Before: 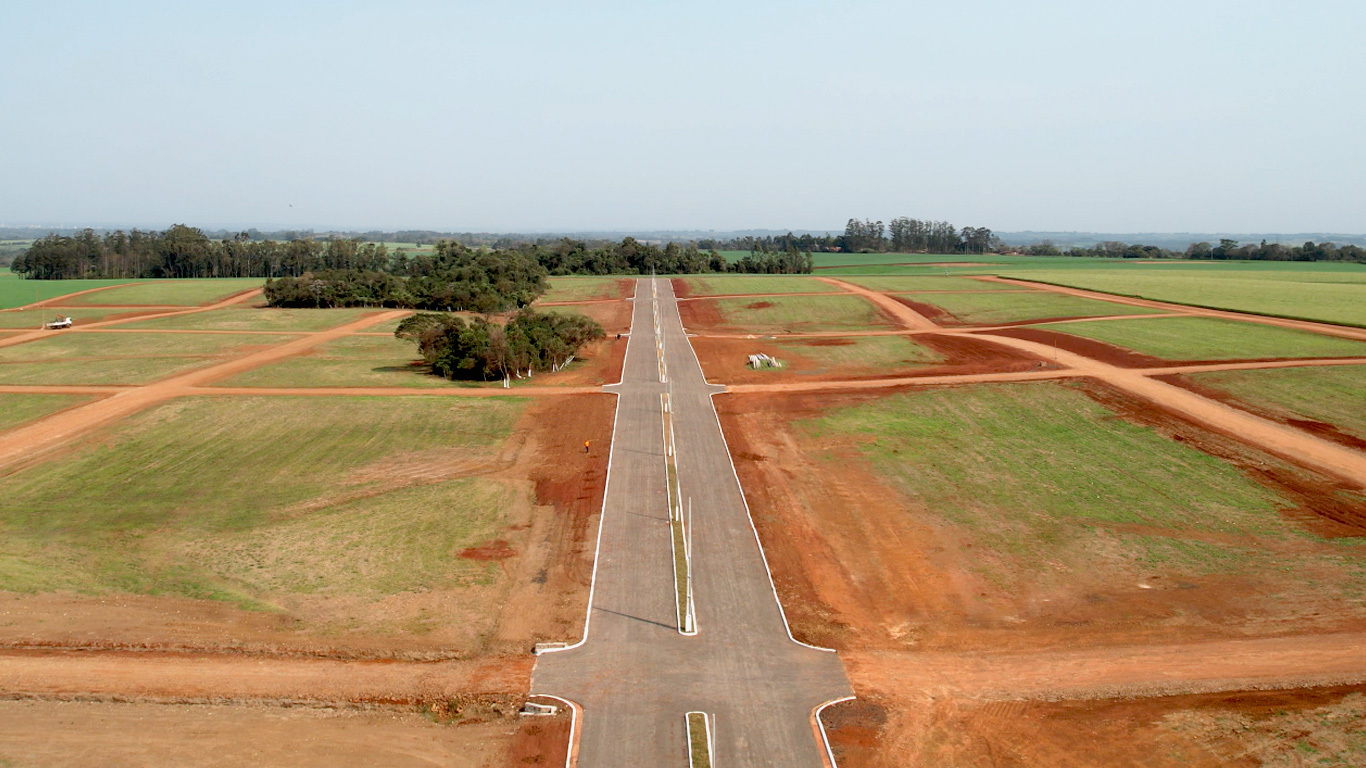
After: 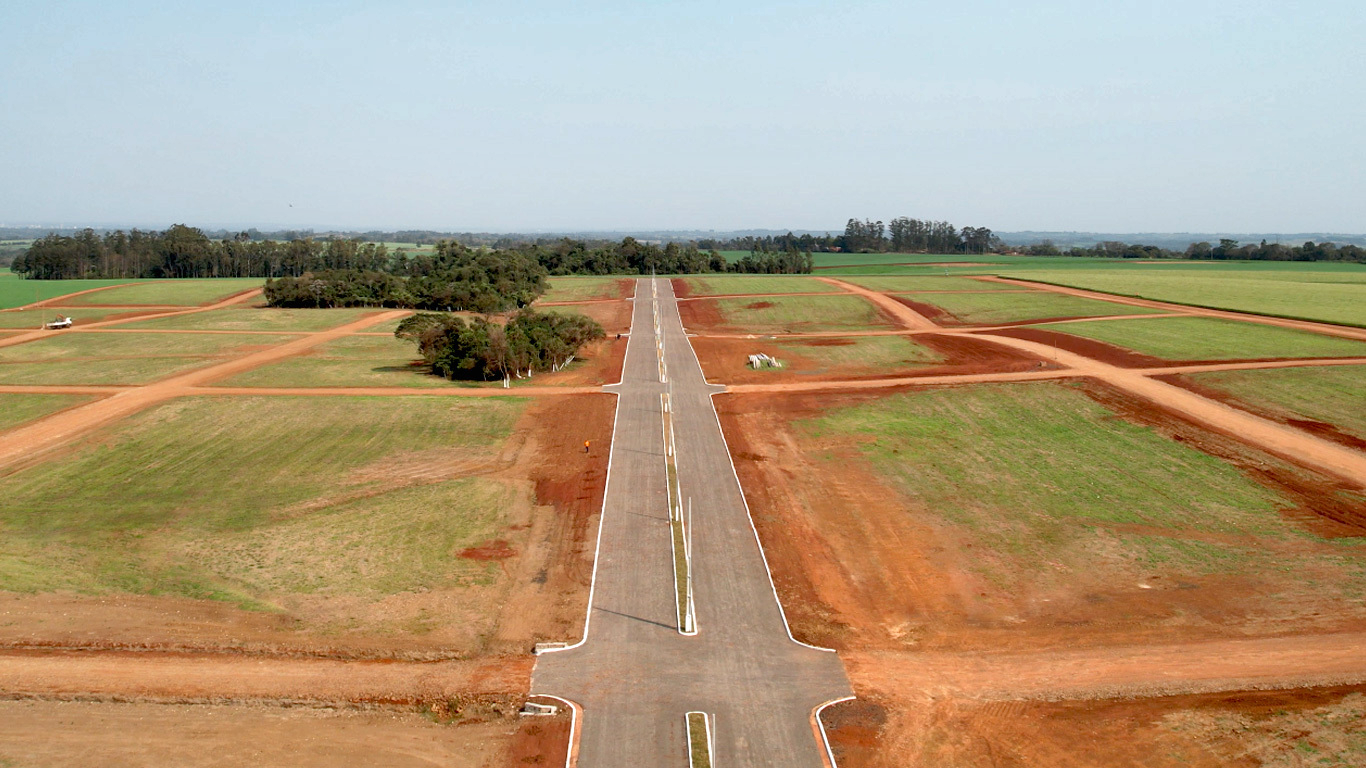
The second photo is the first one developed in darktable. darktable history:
levels: mode automatic
shadows and highlights: low approximation 0.01, soften with gaussian
exposure: exposure 0.128 EV, compensate highlight preservation false
